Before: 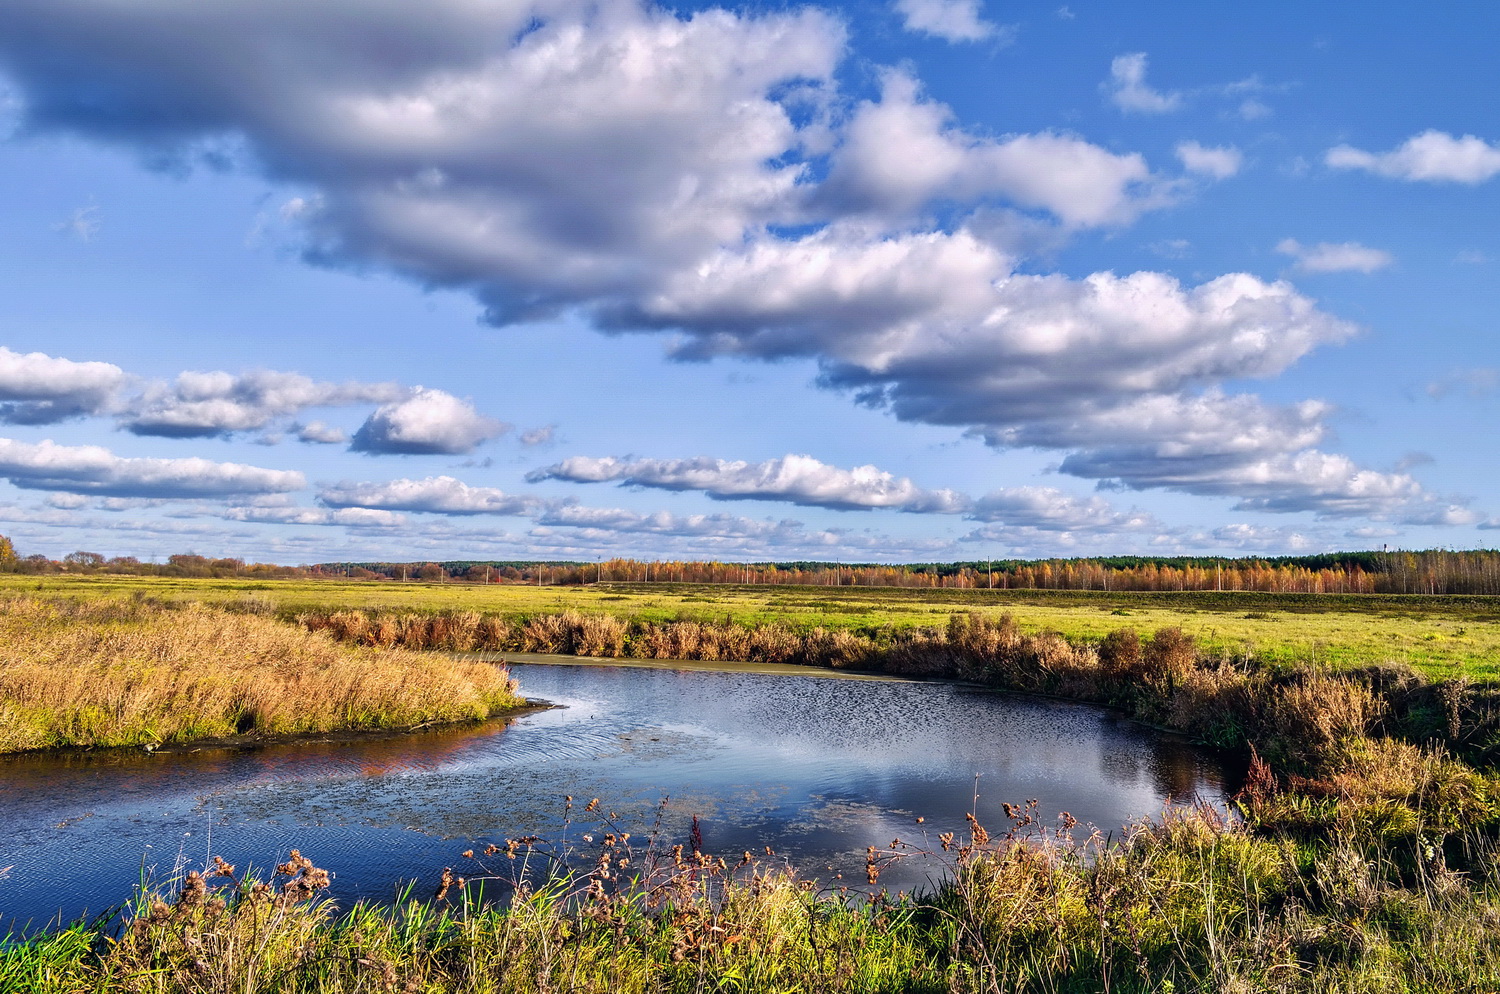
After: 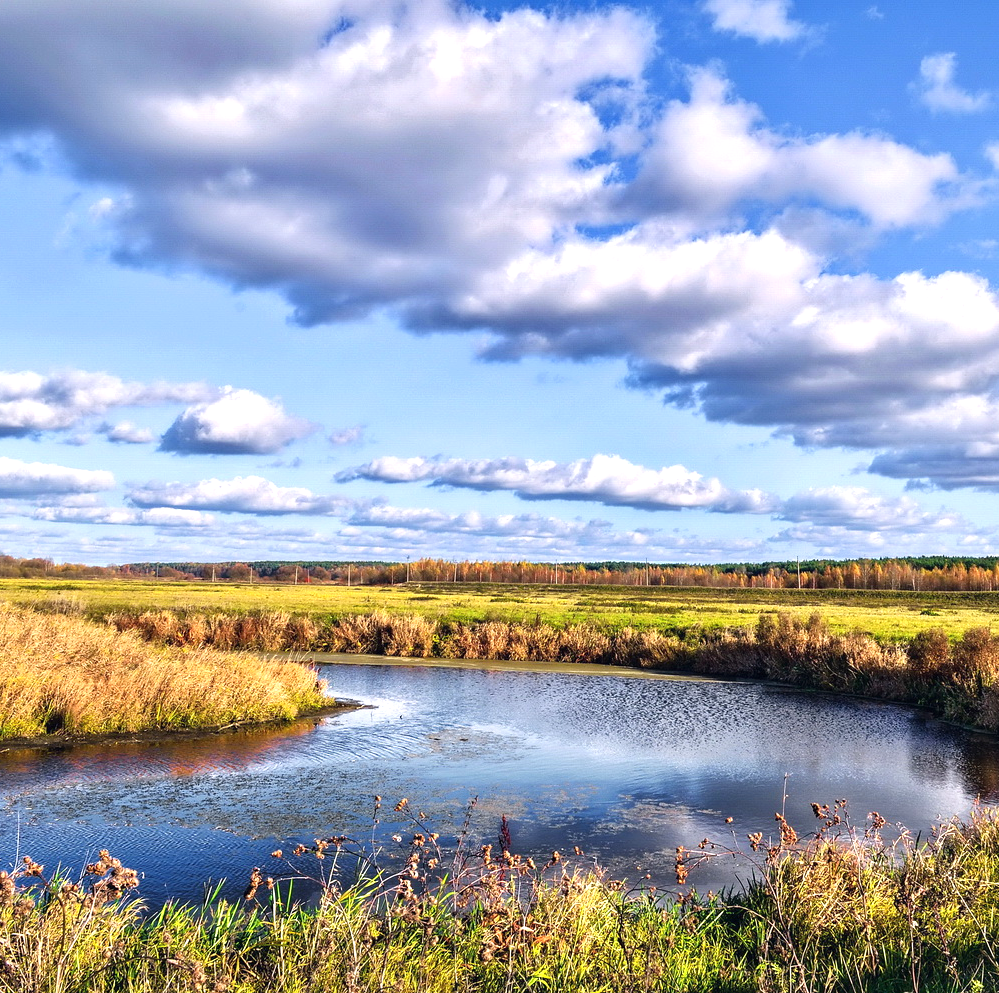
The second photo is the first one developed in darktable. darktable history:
exposure: black level correction 0, exposure 1.2 EV, compensate exposure bias true, compensate highlight preservation false
crop and rotate: left 12.83%, right 20.507%
